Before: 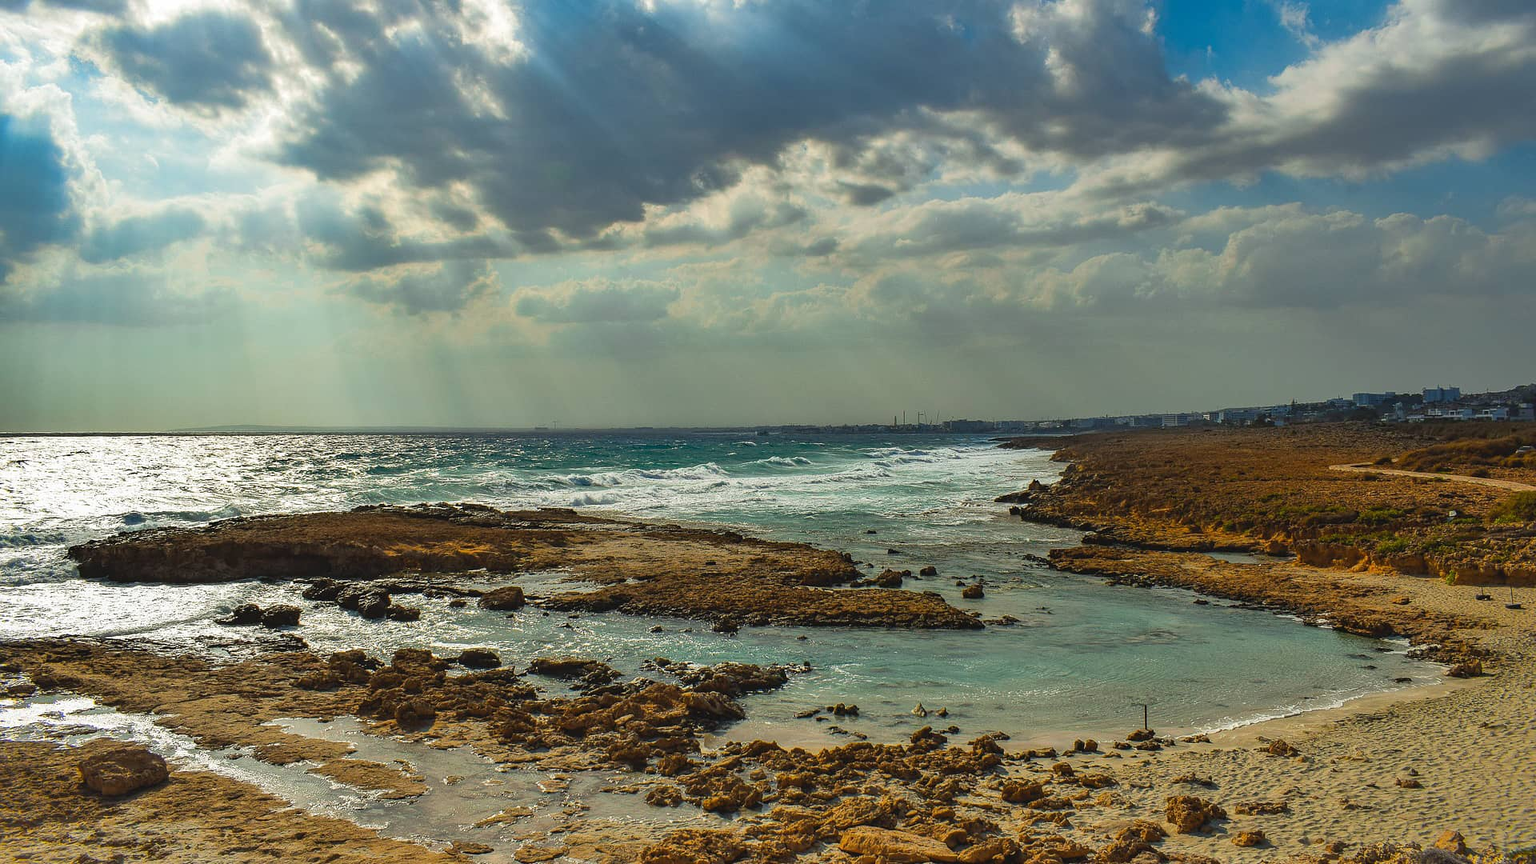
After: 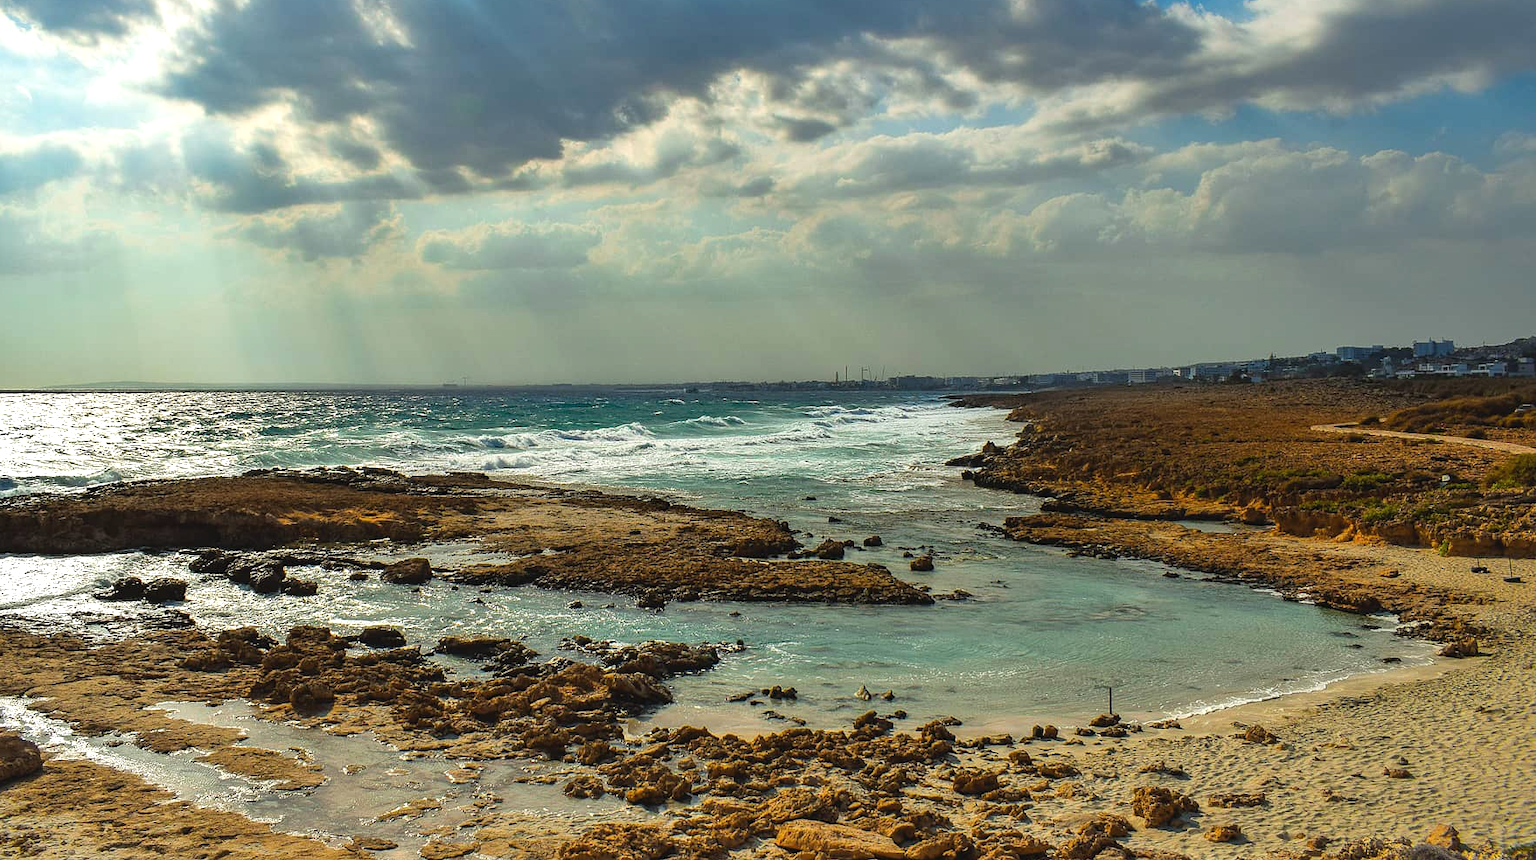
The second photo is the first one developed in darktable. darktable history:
tone equalizer: -8 EV -0.401 EV, -7 EV -0.357 EV, -6 EV -0.327 EV, -5 EV -0.256 EV, -3 EV 0.254 EV, -2 EV 0.33 EV, -1 EV 0.39 EV, +0 EV 0.417 EV, mask exposure compensation -0.516 EV
crop and rotate: left 8.476%, top 8.824%
